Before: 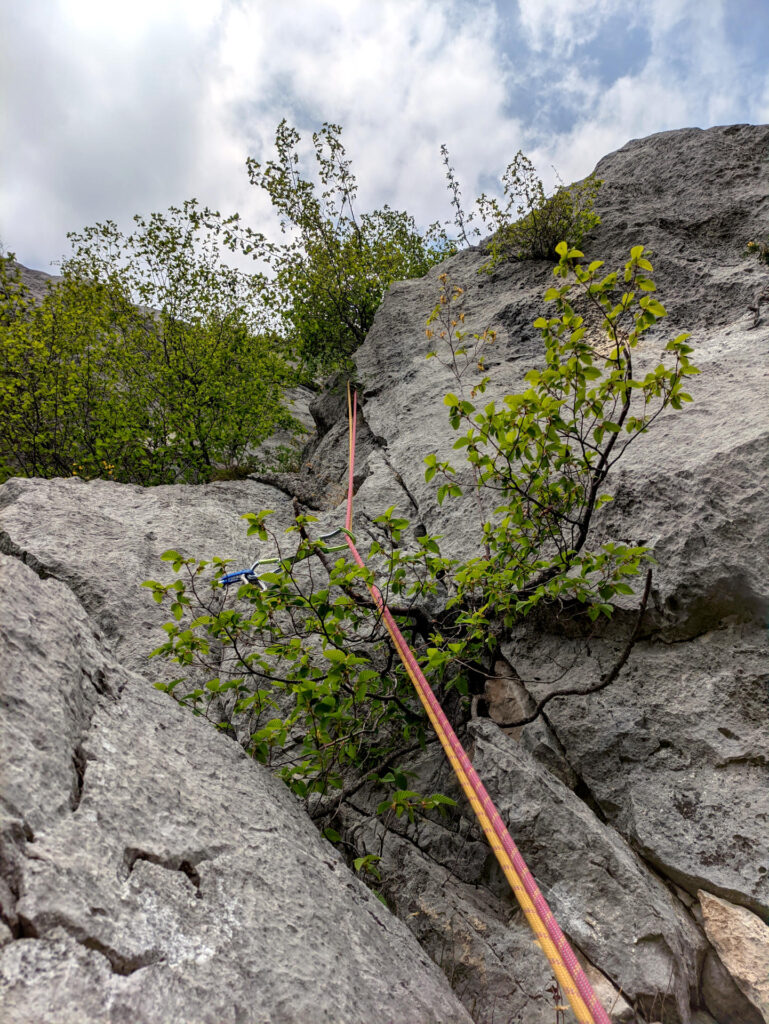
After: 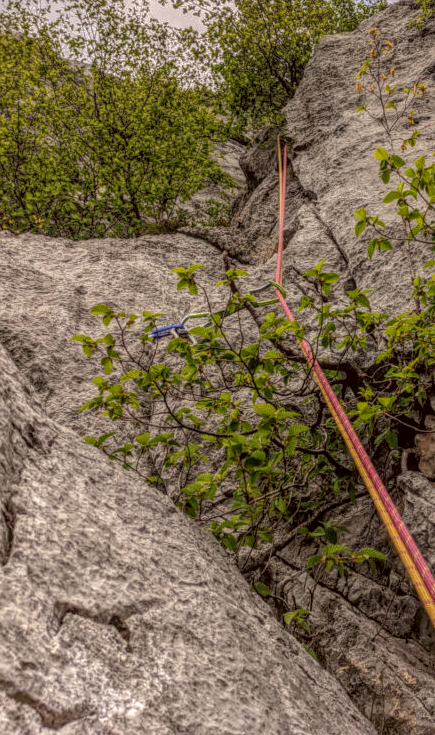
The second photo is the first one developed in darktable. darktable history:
crop: left 9.139%, top 24.039%, right 34.276%, bottom 4.153%
color correction: highlights a* 6.52, highlights b* 8.27, shadows a* 5.44, shadows b* 7.14, saturation 0.892
shadows and highlights: shadows -10.65, white point adjustment 1.55, highlights 11.3
local contrast: highlights 20%, shadows 30%, detail 199%, midtone range 0.2
